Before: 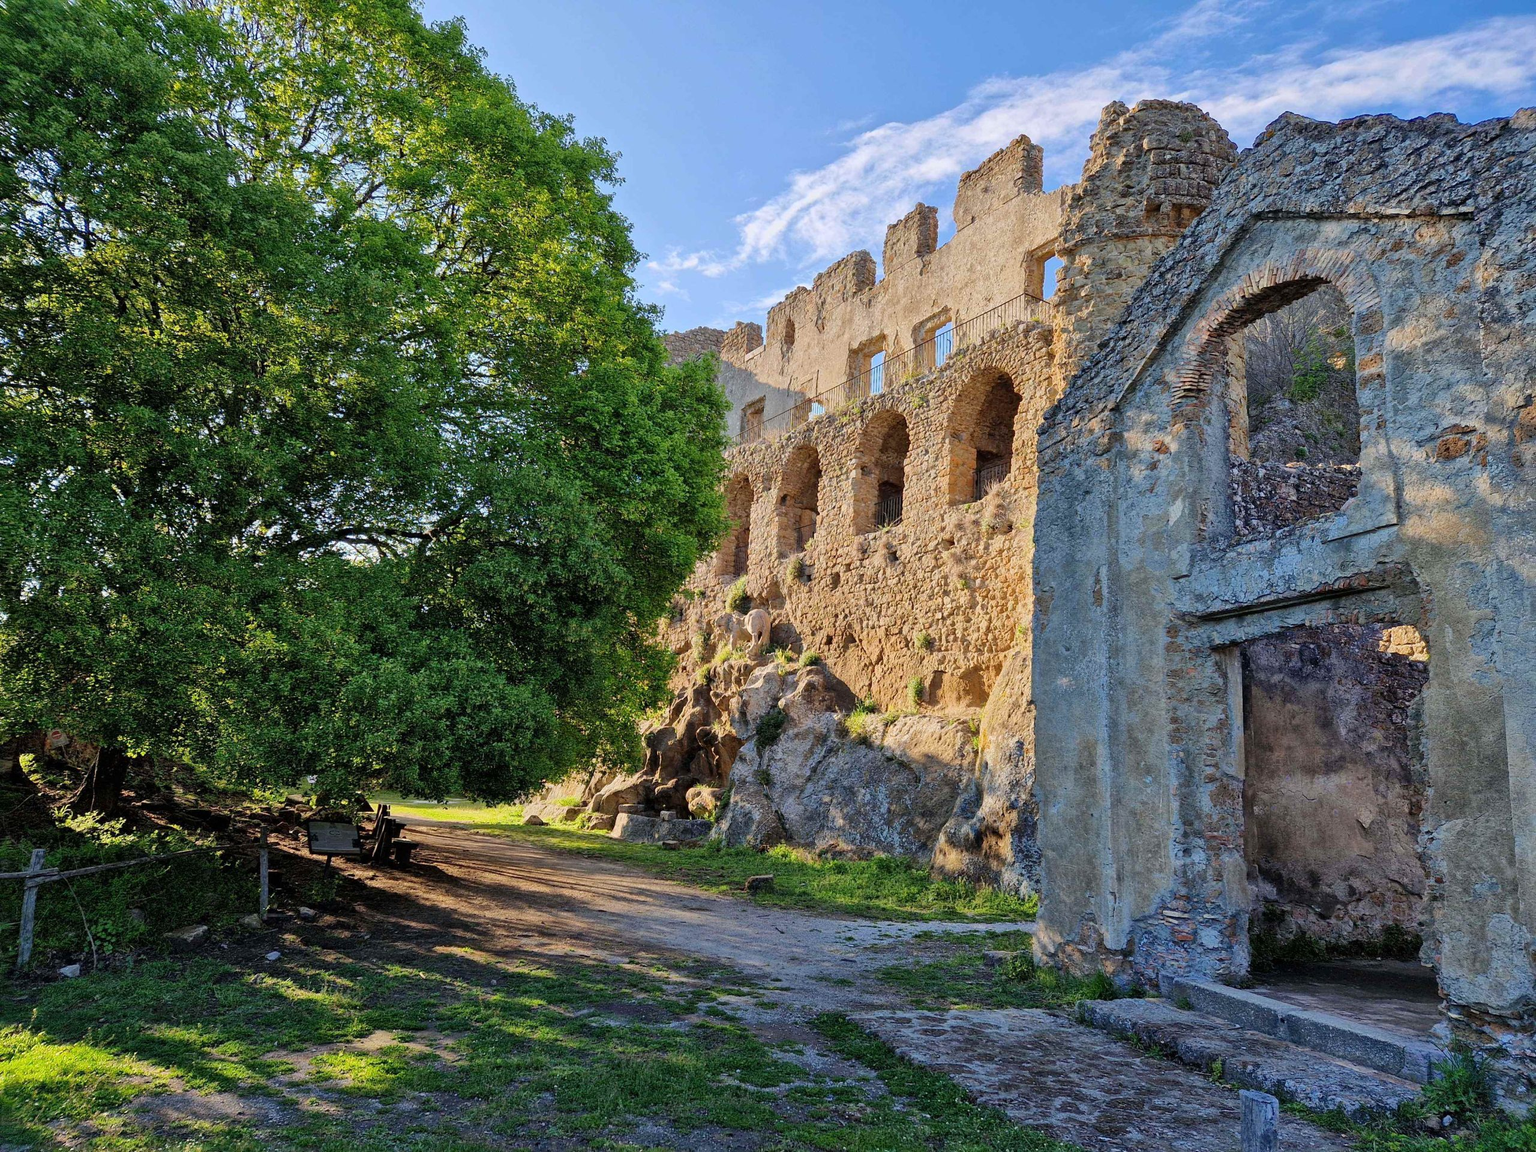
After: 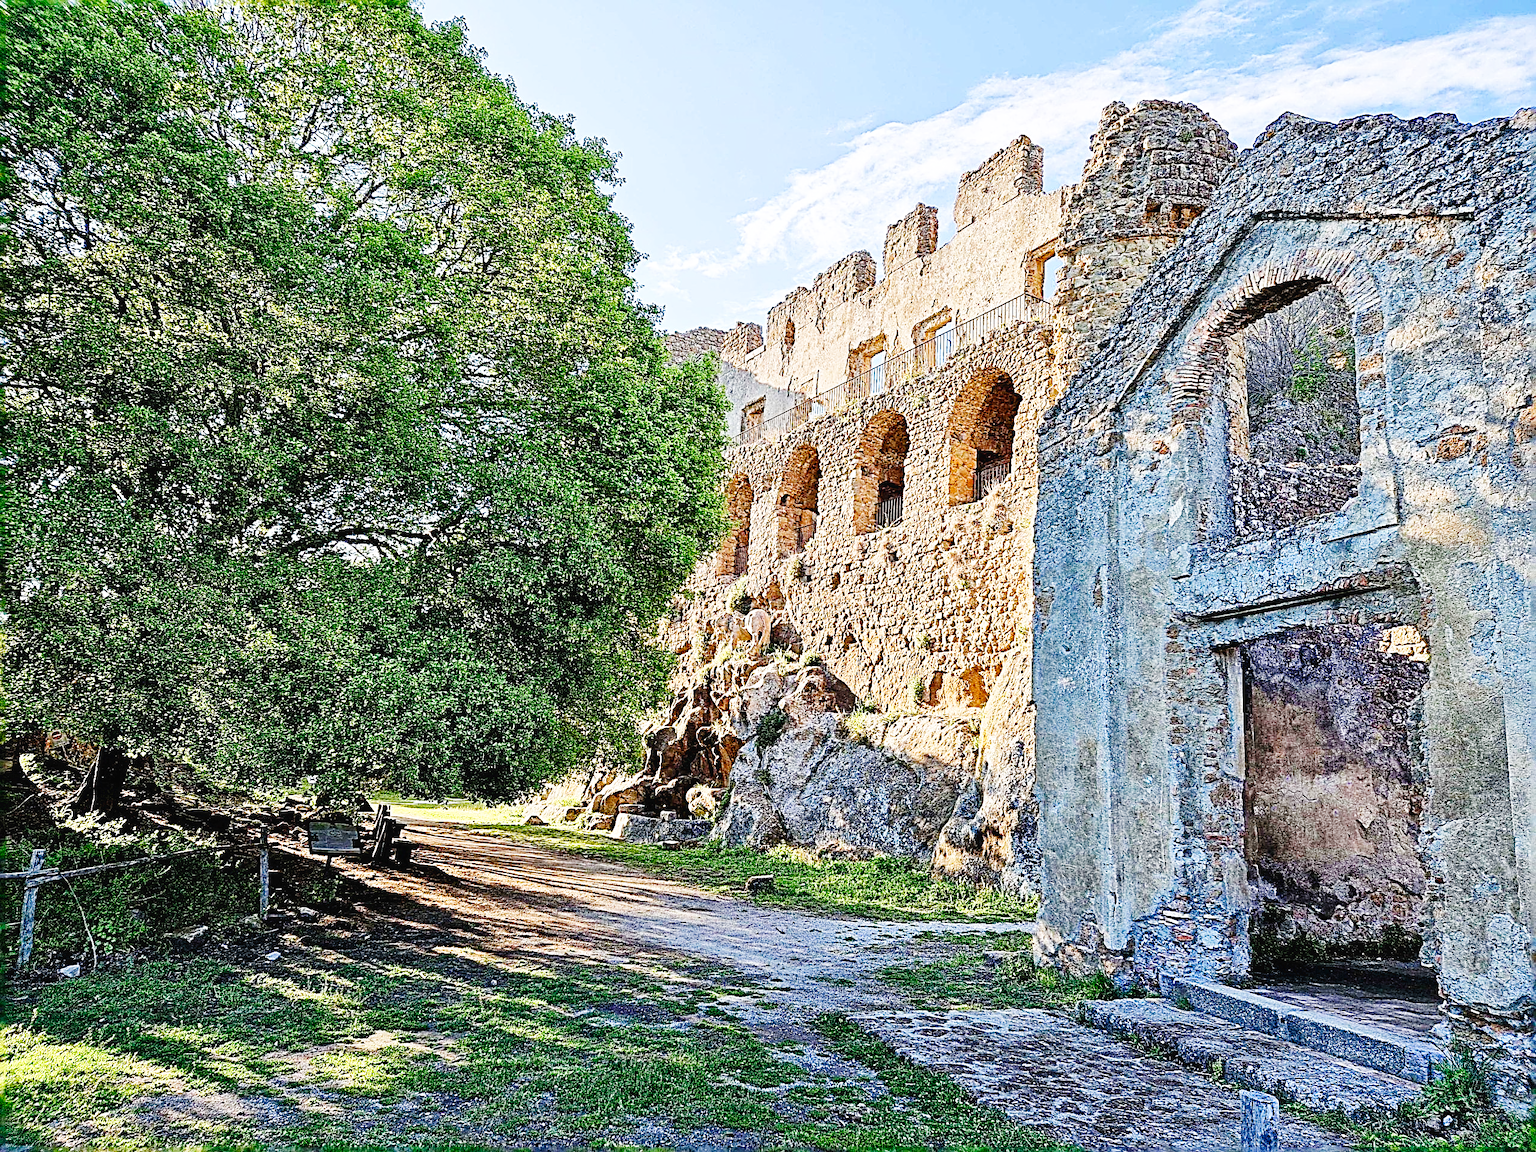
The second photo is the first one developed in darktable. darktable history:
color balance rgb: linear chroma grading › shadows -6.852%, linear chroma grading › highlights -6.312%, linear chroma grading › global chroma -10.457%, linear chroma grading › mid-tones -7.726%, perceptual saturation grading › global saturation 20%, perceptual saturation grading › highlights -25.391%, perceptual saturation grading › shadows 49.423%
base curve: curves: ch0 [(0, 0.003) (0.001, 0.002) (0.006, 0.004) (0.02, 0.022) (0.048, 0.086) (0.094, 0.234) (0.162, 0.431) (0.258, 0.629) (0.385, 0.8) (0.548, 0.918) (0.751, 0.988) (1, 1)], preserve colors none
sharpen: radius 3.204, amount 1.719
